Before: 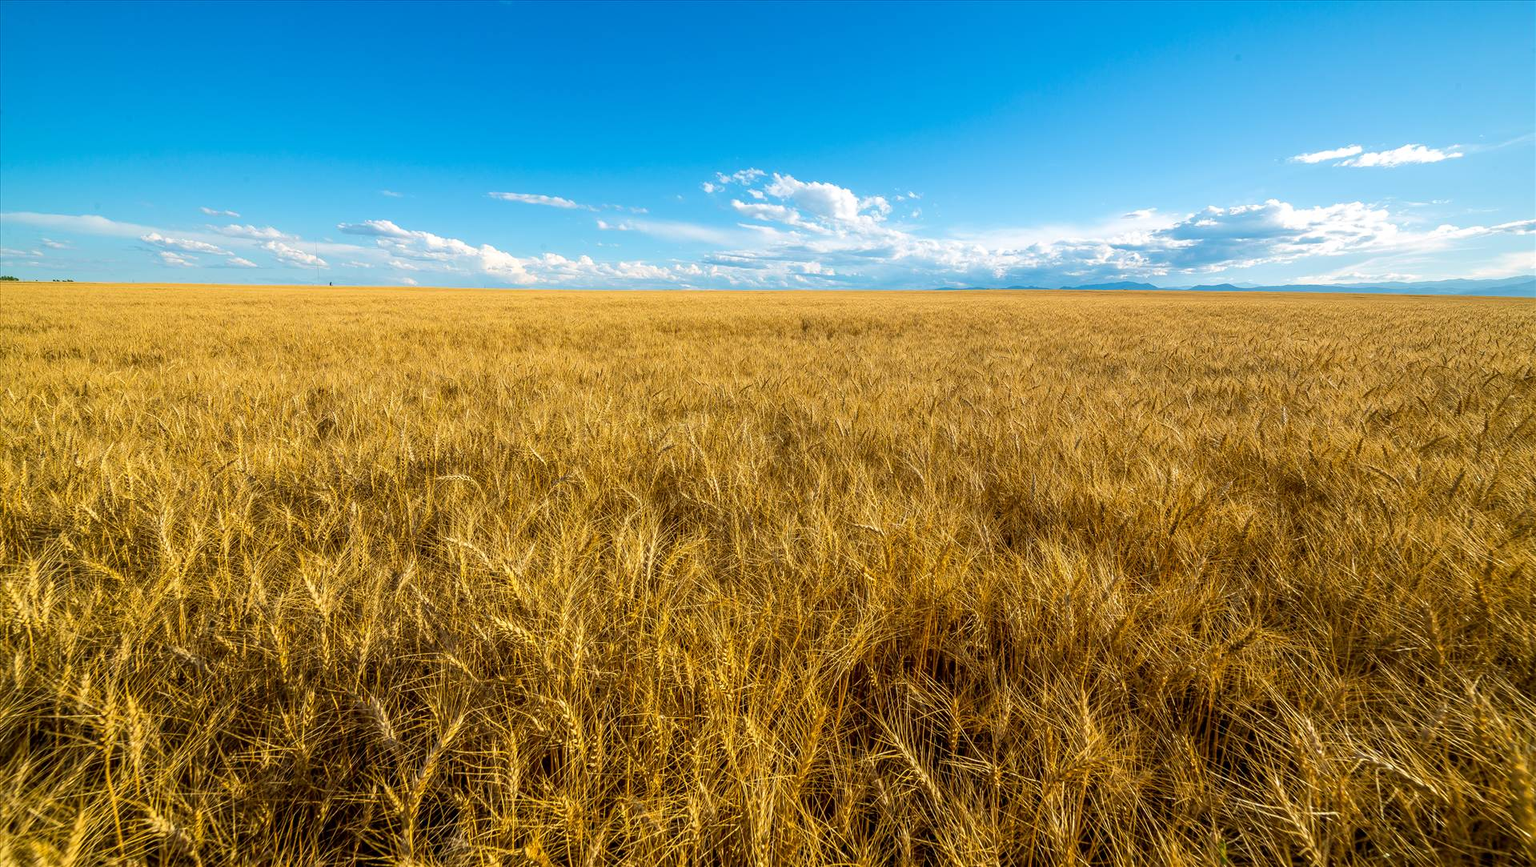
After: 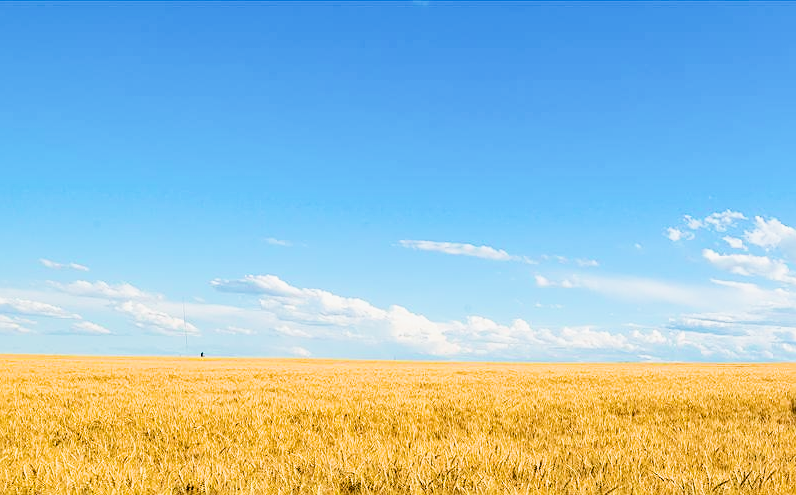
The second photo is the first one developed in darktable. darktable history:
exposure: black level correction 0.012, exposure 0.697 EV, compensate highlight preservation false
filmic rgb: black relative exposure -5.11 EV, white relative exposure 3.95 EV, hardness 2.89, contrast 1.3, highlights saturation mix -30.03%
crop and rotate: left 11.042%, top 0.058%, right 47.45%, bottom 54.145%
sharpen: on, module defaults
